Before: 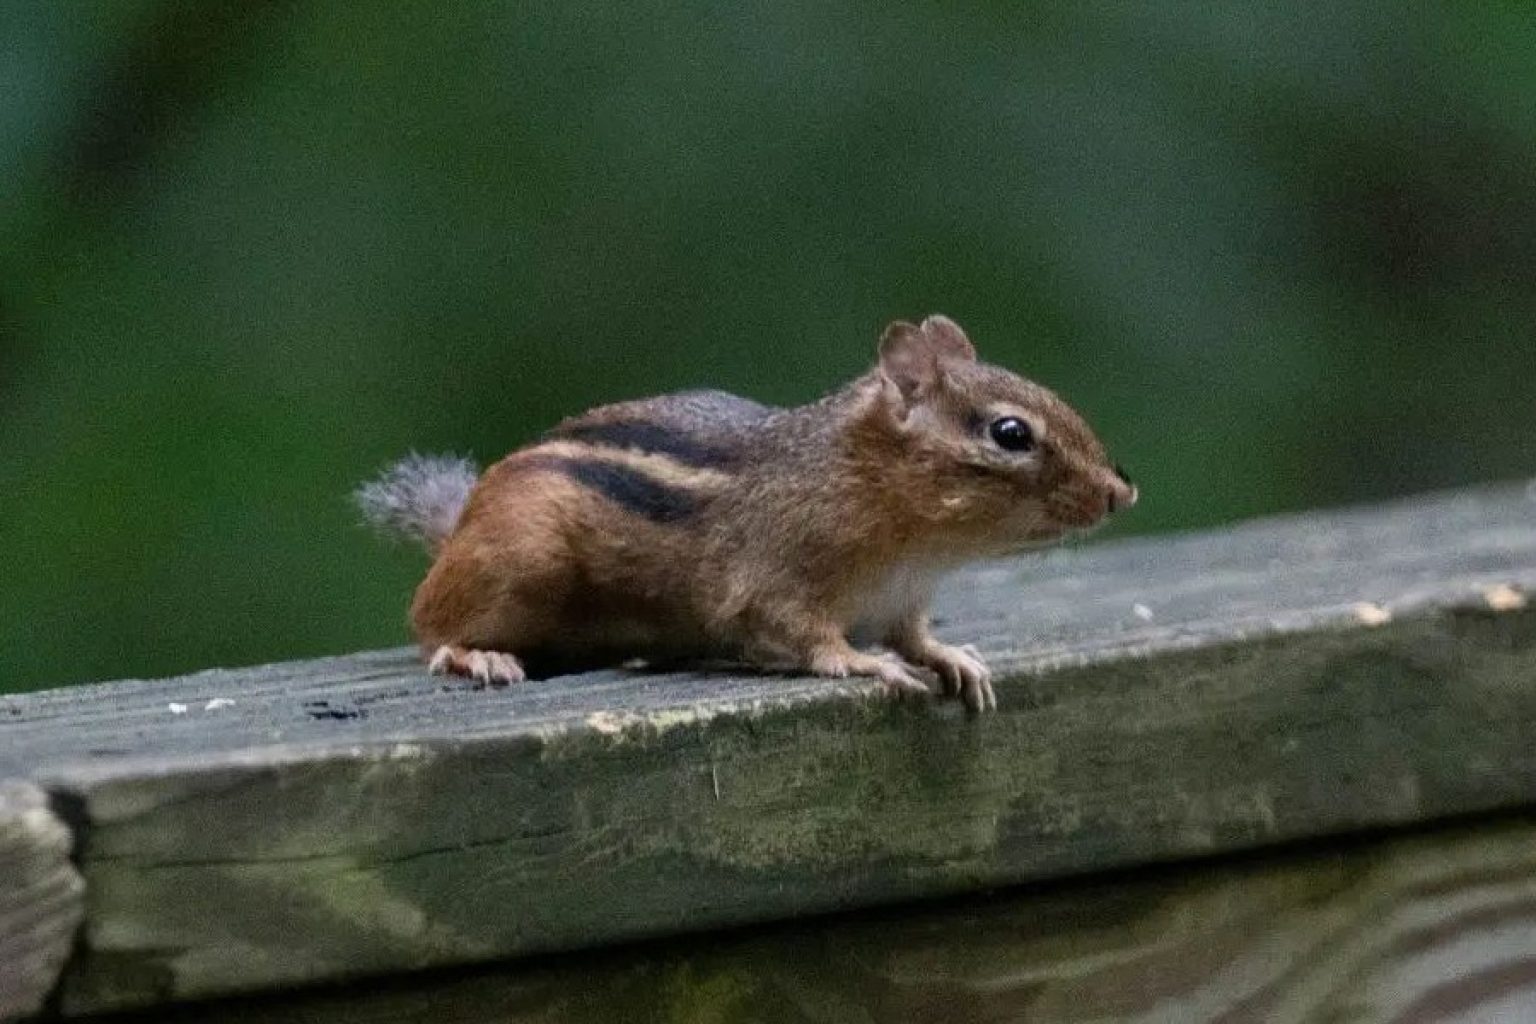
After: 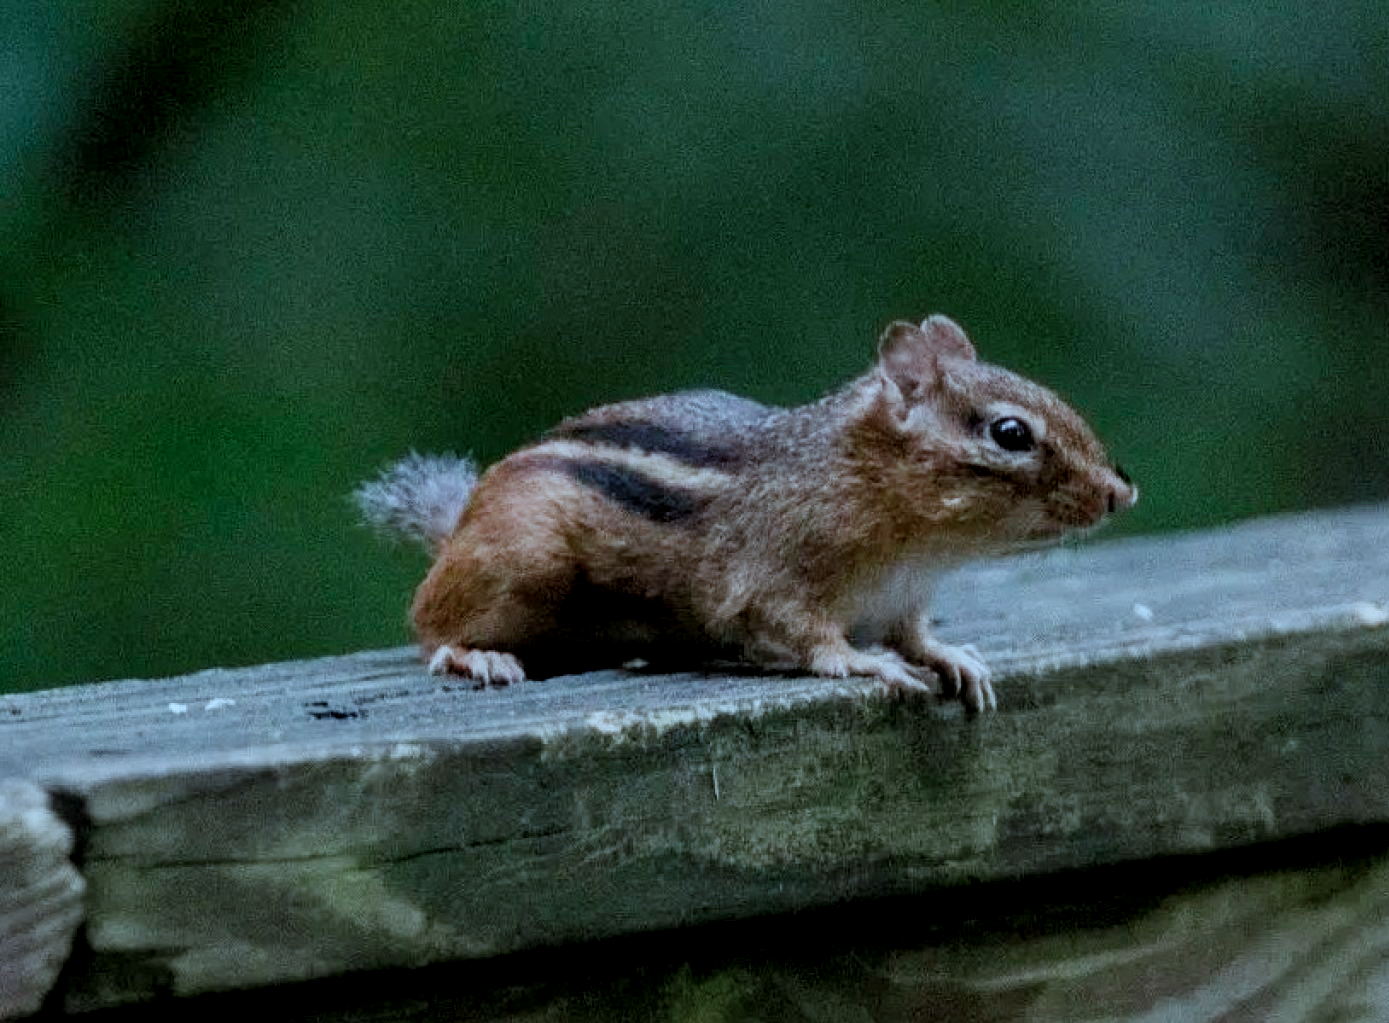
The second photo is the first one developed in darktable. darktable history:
crop: right 9.522%, bottom 0.029%
local contrast: on, module defaults
color zones: curves: ch2 [(0, 0.5) (0.084, 0.497) (0.323, 0.335) (0.4, 0.497) (1, 0.5)], mix -120.38%, process mode strong
color correction: highlights a* -9.8, highlights b* -21.99
filmic rgb: black relative exposure -7.65 EV, white relative exposure 4.56 EV, hardness 3.61, add noise in highlights 0.001, preserve chrominance no, color science v3 (2019), use custom middle-gray values true, contrast in highlights soft
